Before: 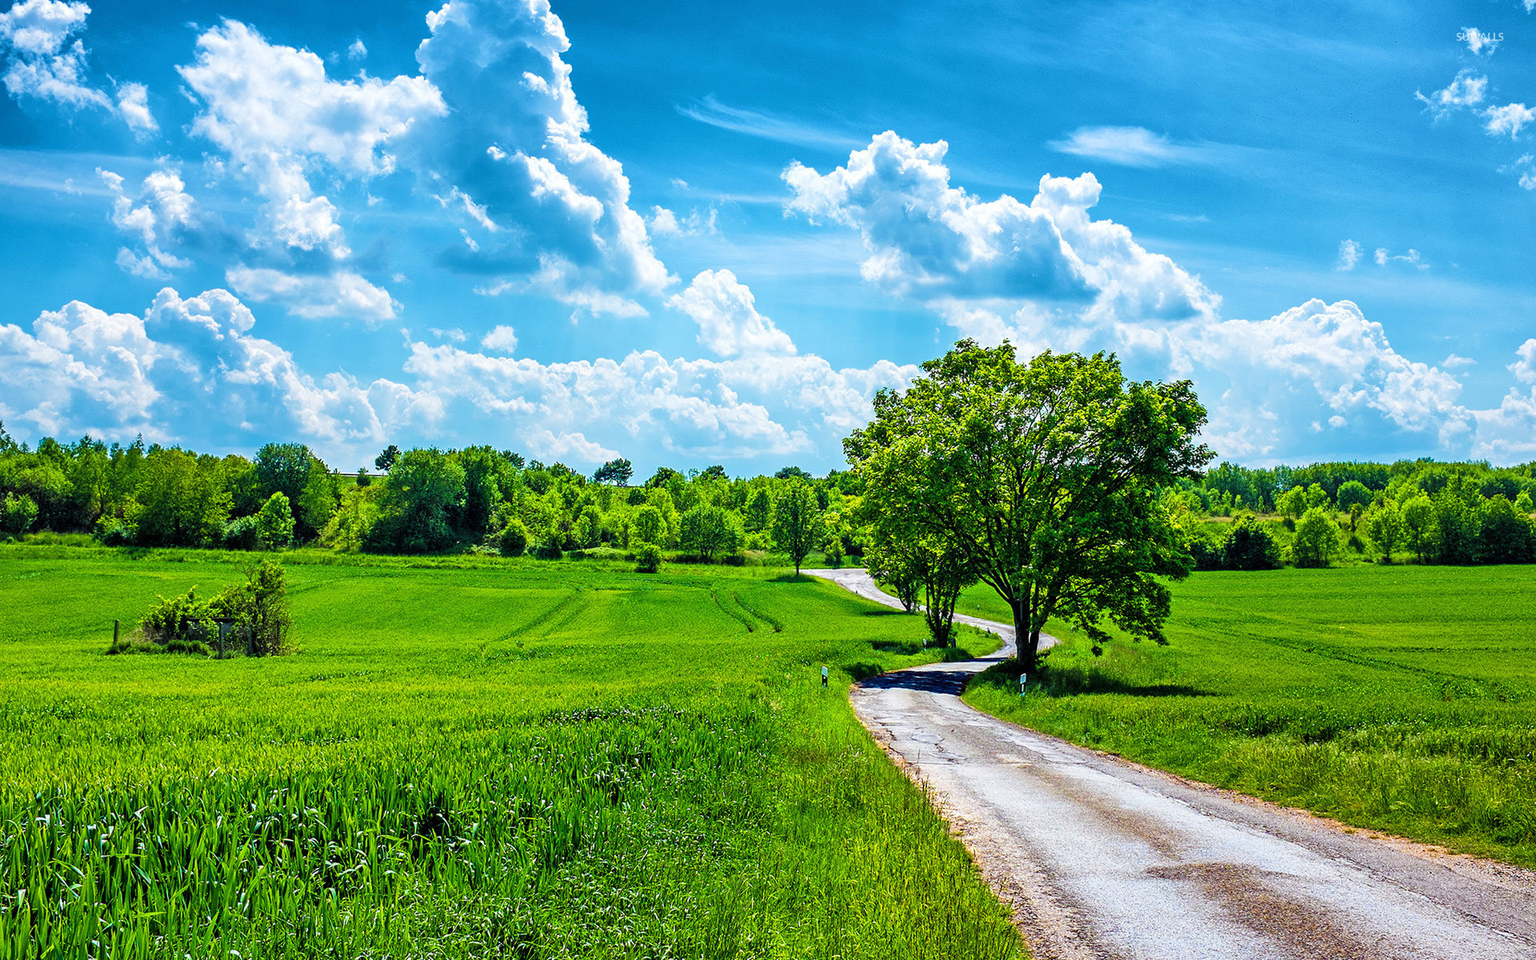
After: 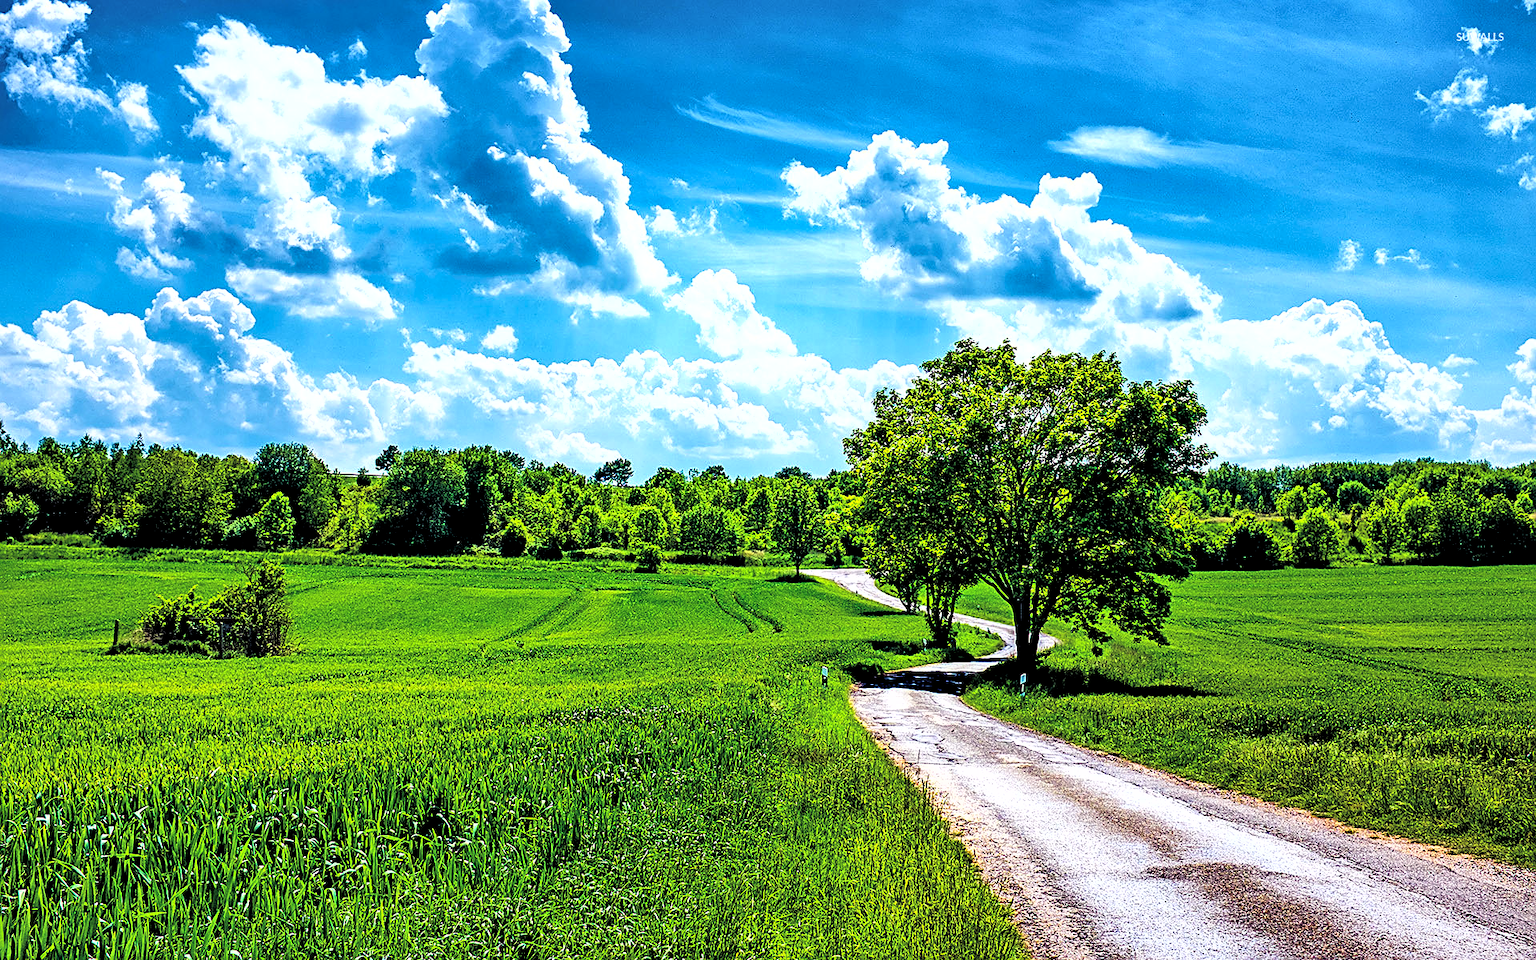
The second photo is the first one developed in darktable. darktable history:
rgb levels: levels [[0.034, 0.472, 0.904], [0, 0.5, 1], [0, 0.5, 1]]
white balance: red 0.974, blue 1.044
sharpen: on, module defaults
shadows and highlights: low approximation 0.01, soften with gaussian
color balance: lift [1.001, 0.997, 0.99, 1.01], gamma [1.007, 1, 0.975, 1.025], gain [1, 1.065, 1.052, 0.935], contrast 13.25%
